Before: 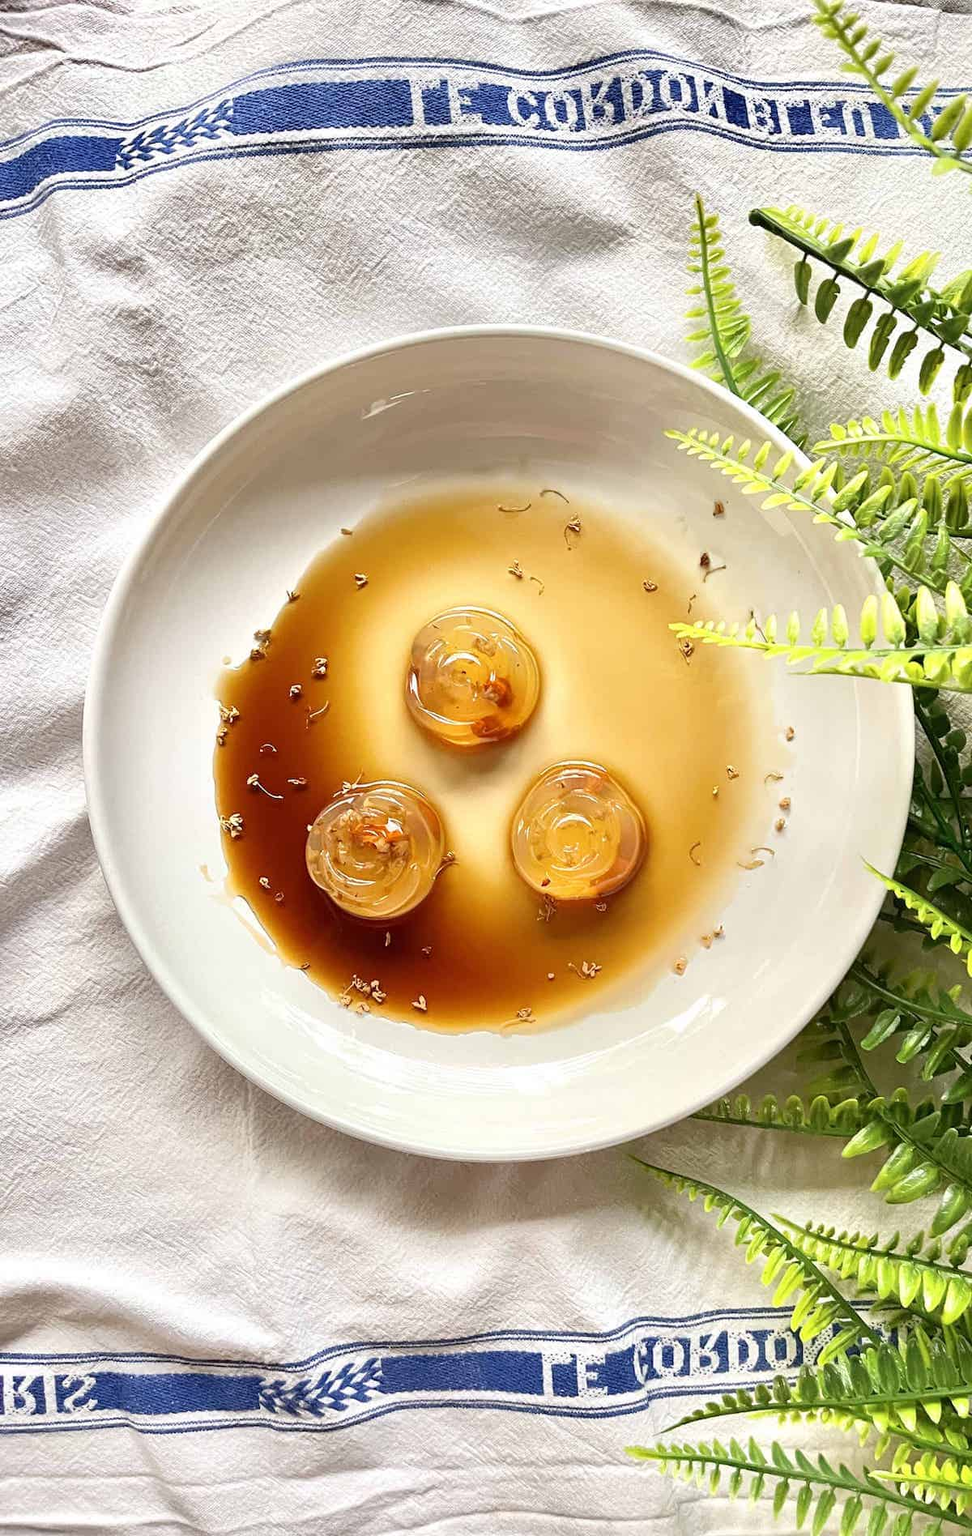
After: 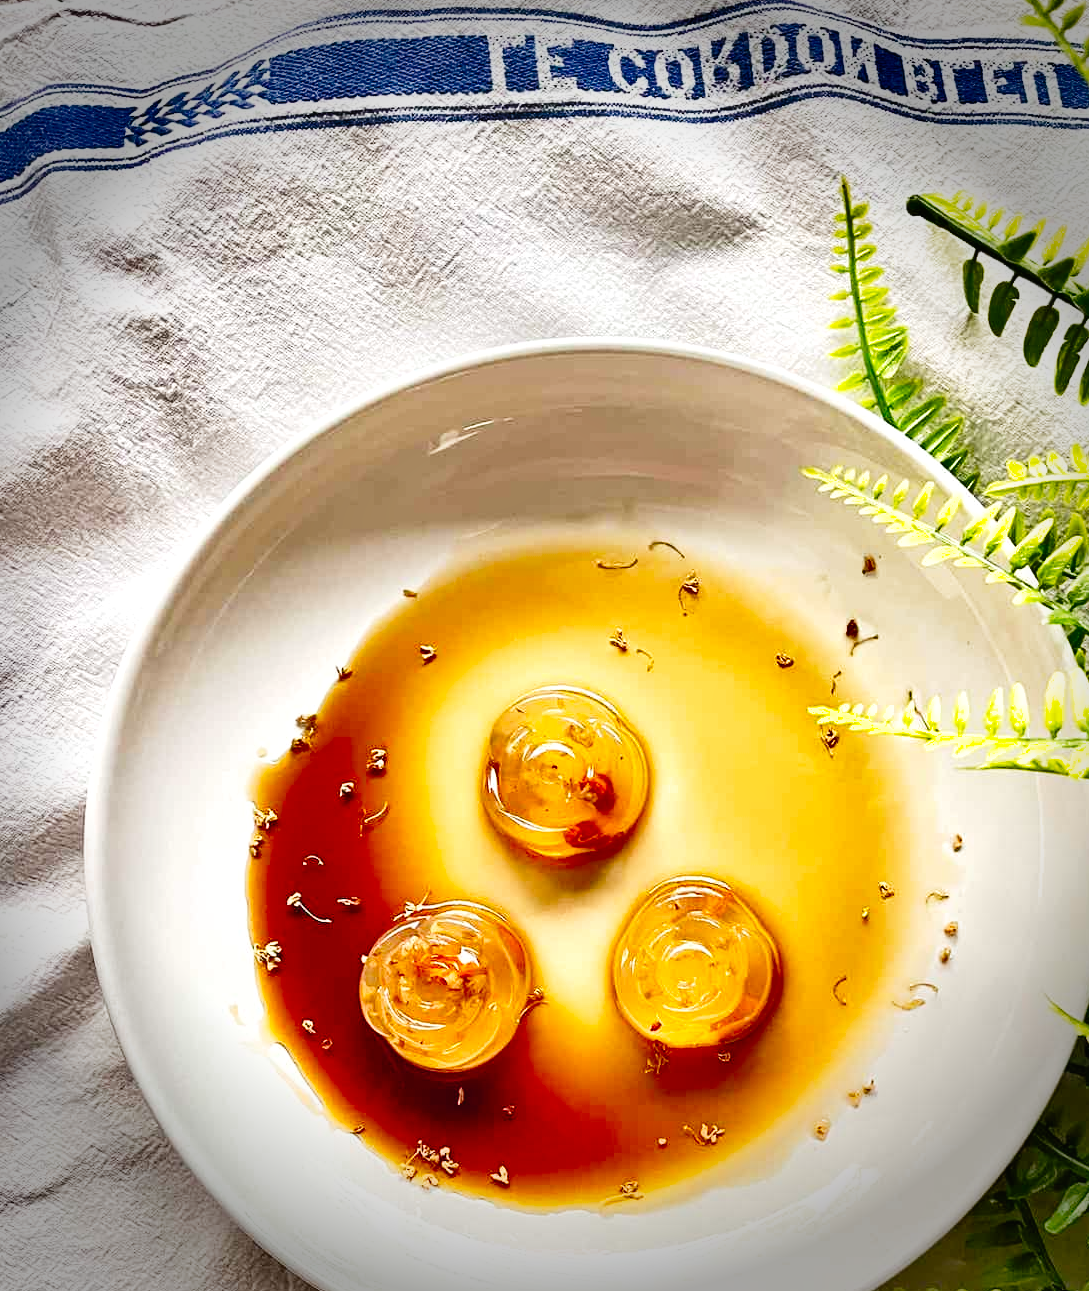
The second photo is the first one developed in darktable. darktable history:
crop: left 1.561%, top 3.366%, right 7.619%, bottom 28.5%
tone curve: curves: ch0 [(0, 0.023) (0.132, 0.075) (0.256, 0.2) (0.454, 0.495) (0.708, 0.78) (0.844, 0.896) (1, 0.98)]; ch1 [(0, 0) (0.37, 0.308) (0.478, 0.46) (0.499, 0.5) (0.513, 0.508) (0.526, 0.533) (0.59, 0.612) (0.764, 0.804) (1, 1)]; ch2 [(0, 0) (0.312, 0.313) (0.461, 0.454) (0.48, 0.477) (0.503, 0.5) (0.526, 0.54) (0.564, 0.595) (0.631, 0.676) (0.713, 0.767) (0.985, 0.966)], preserve colors none
shadows and highlights: highlights color adjustment 55.69%, low approximation 0.01, soften with gaussian
exposure: black level correction 0, exposure 0.301 EV, compensate highlight preservation false
vignetting: fall-off start 75.85%, fall-off radius 26.27%, brightness -0.629, saturation -0.01, width/height ratio 0.976
